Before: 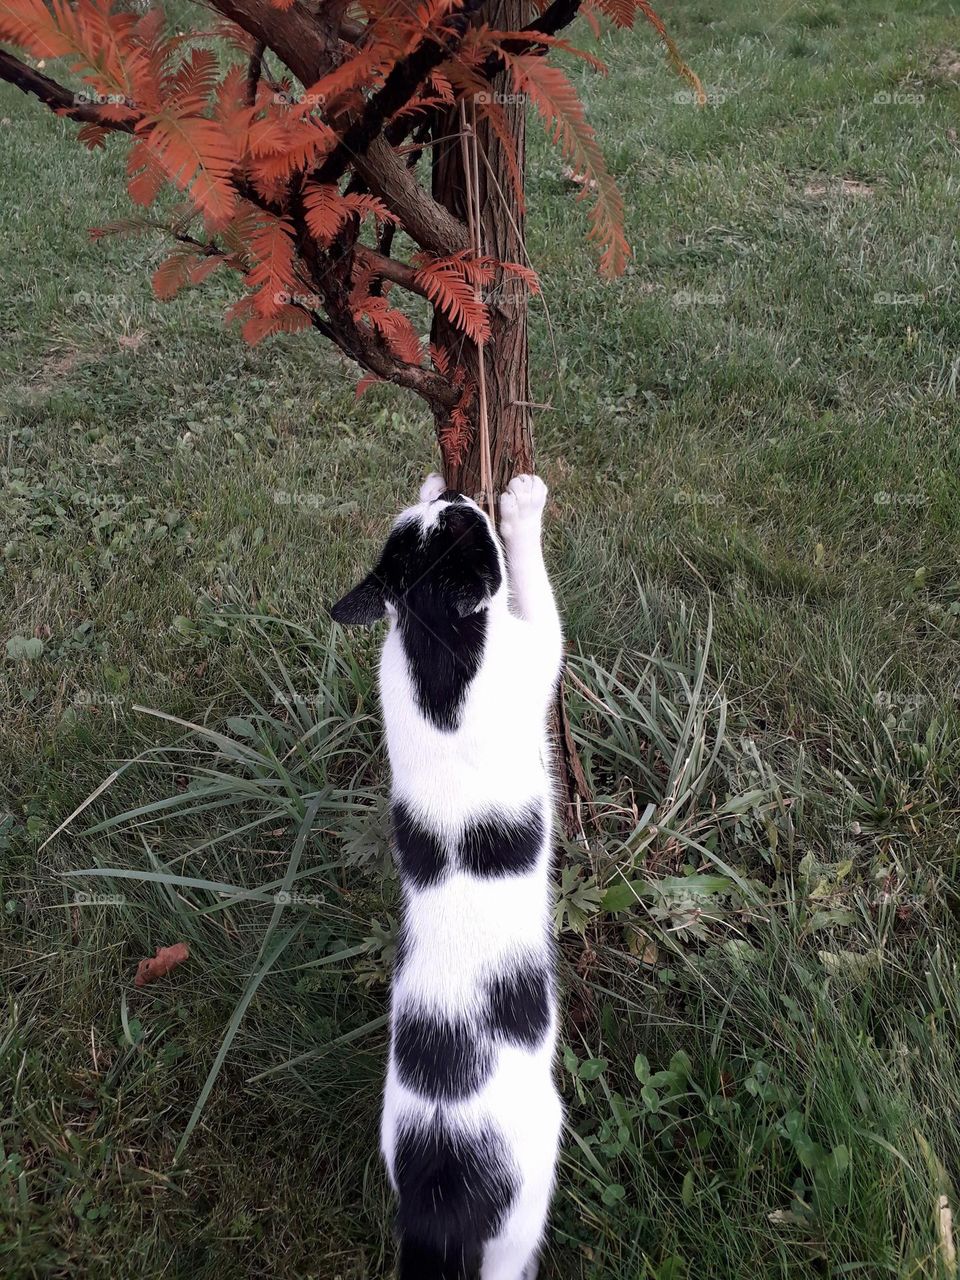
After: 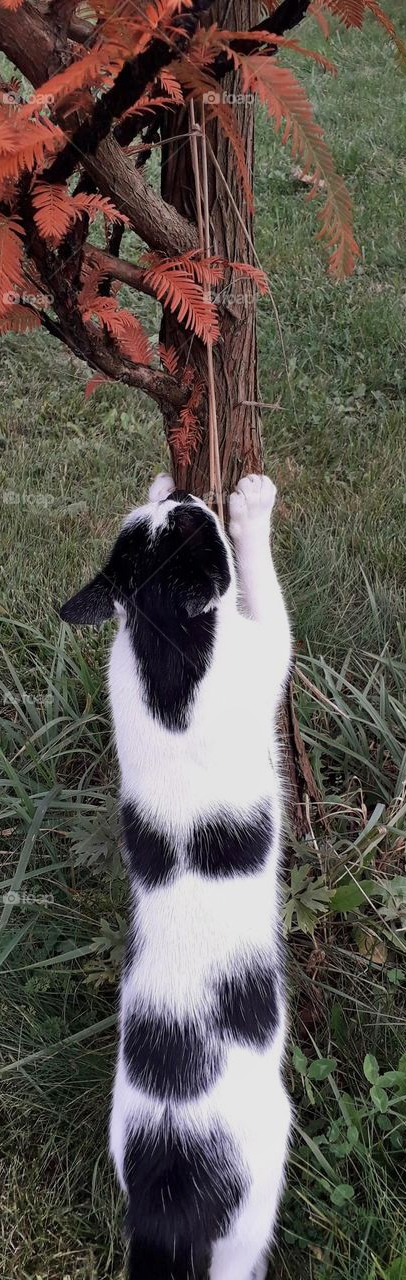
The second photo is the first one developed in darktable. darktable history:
crop: left 28.24%, right 29.408%
shadows and highlights: shadows 79.07, white point adjustment -9.04, highlights -61.38, soften with gaussian
